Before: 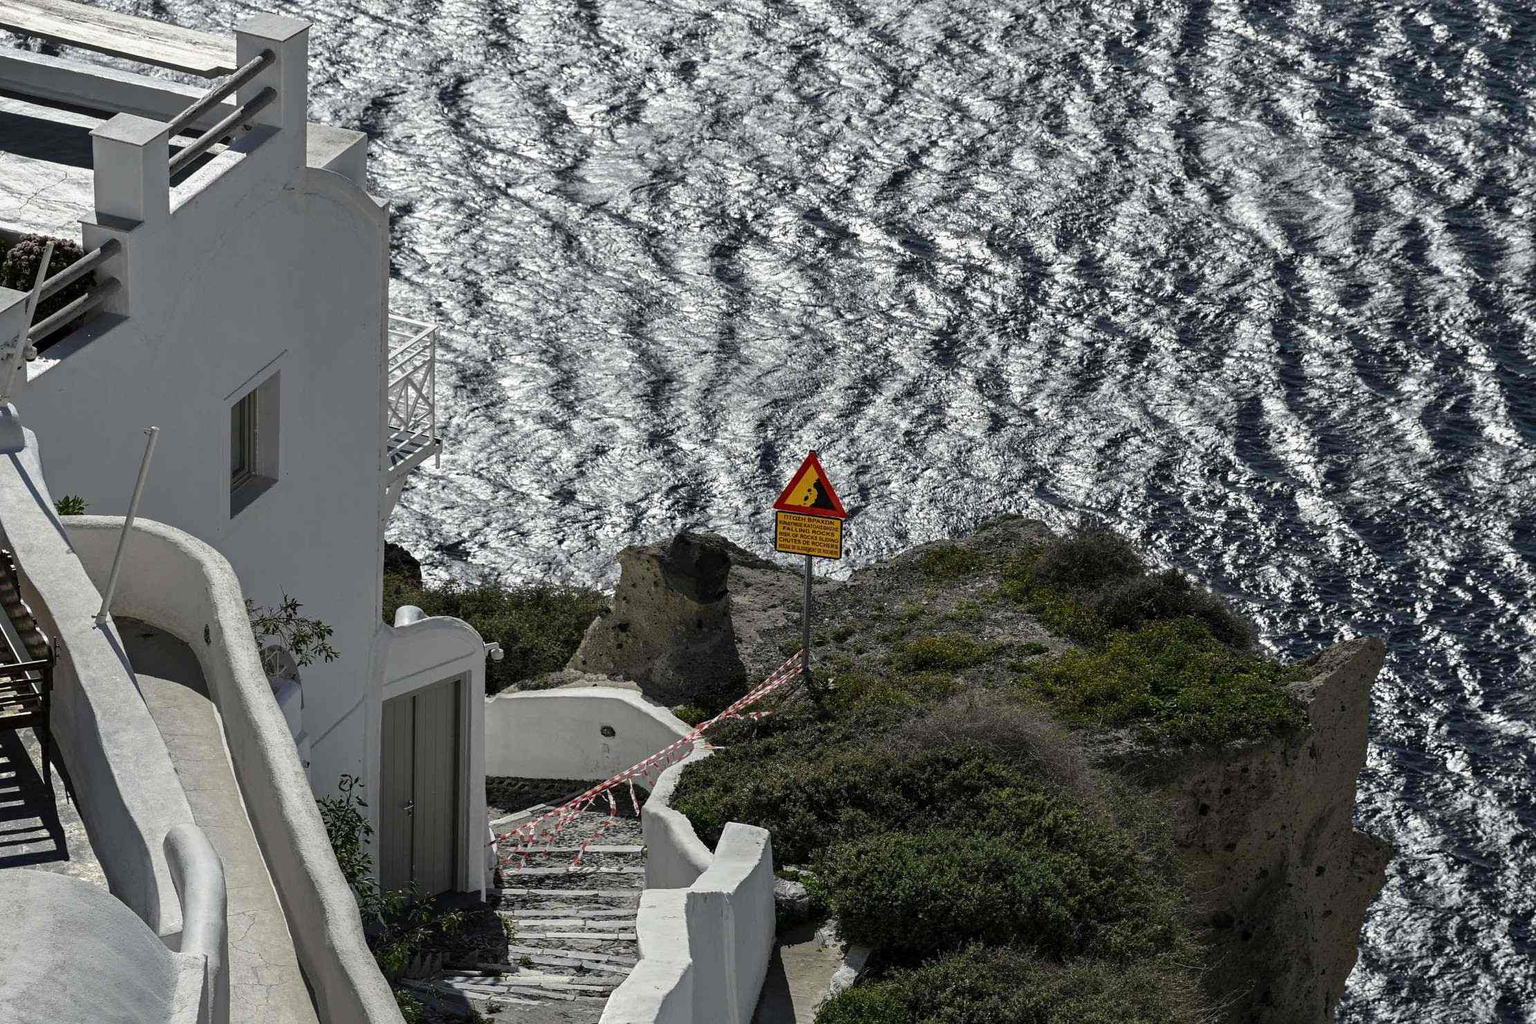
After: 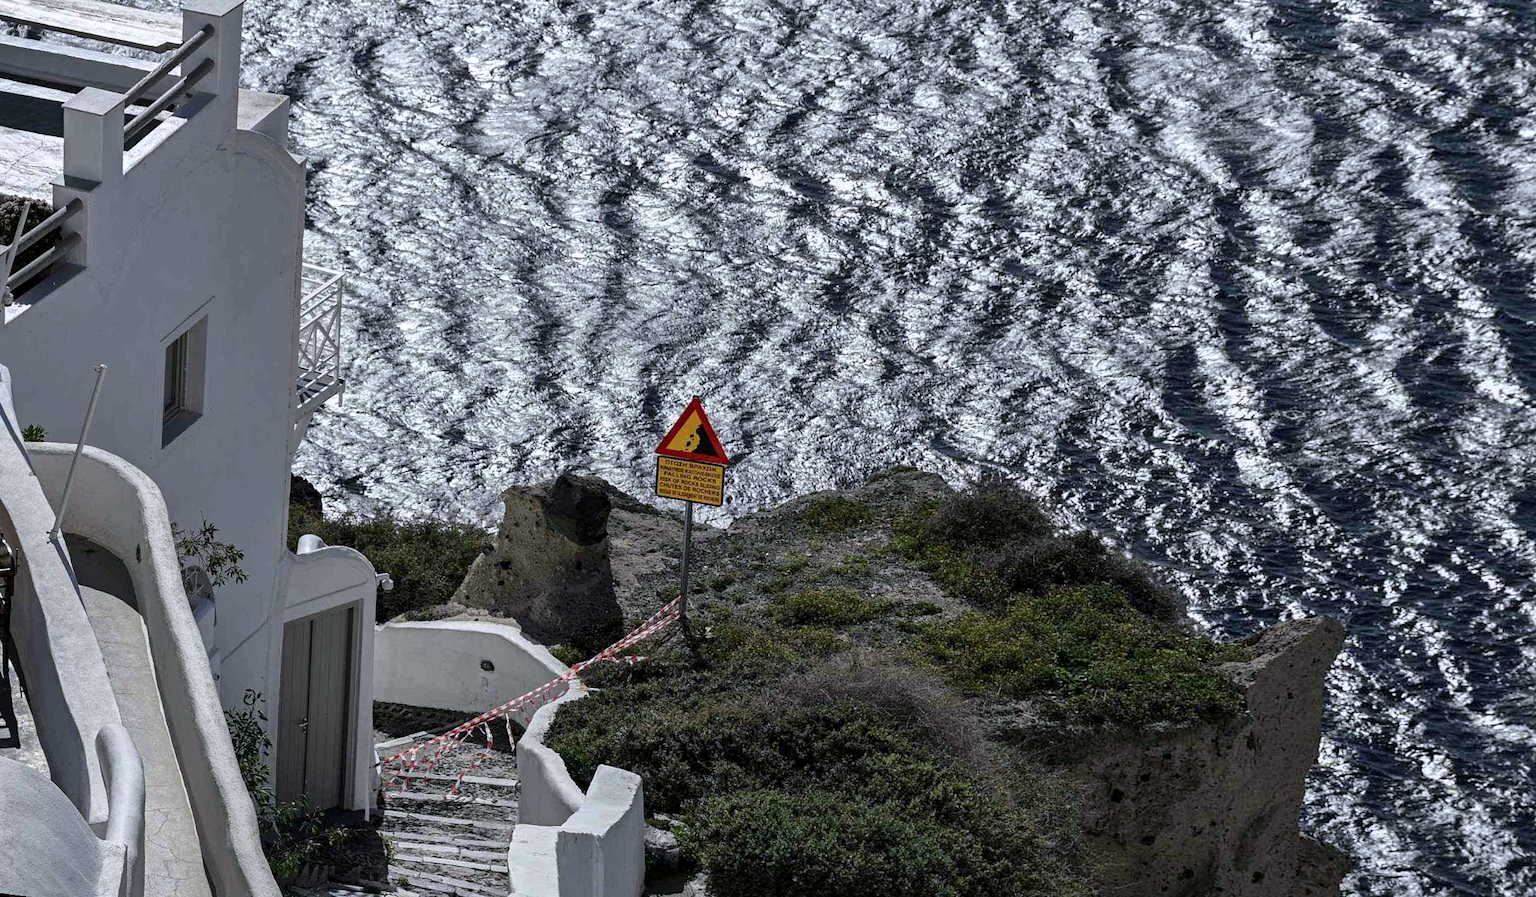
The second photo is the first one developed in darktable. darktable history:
rotate and perspective: rotation 1.69°, lens shift (vertical) -0.023, lens shift (horizontal) -0.291, crop left 0.025, crop right 0.988, crop top 0.092, crop bottom 0.842
local contrast: mode bilateral grid, contrast 20, coarseness 50, detail 120%, midtone range 0.2
color calibration: illuminant as shot in camera, x 0.358, y 0.373, temperature 4628.91 K
